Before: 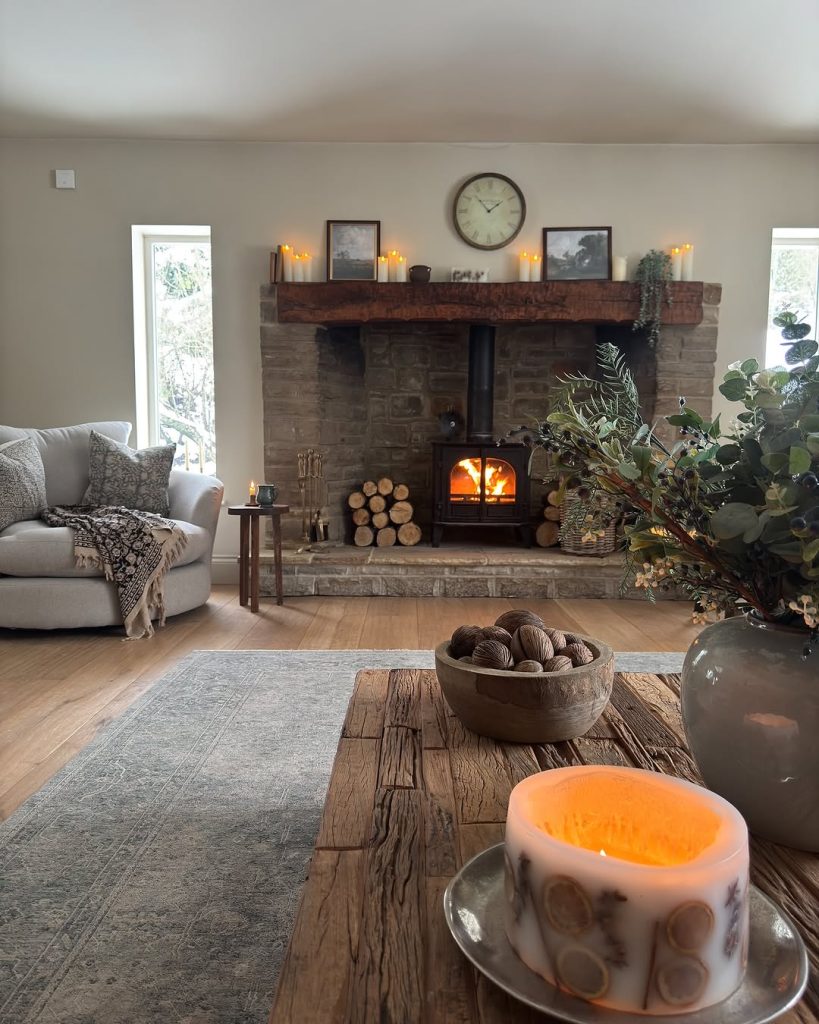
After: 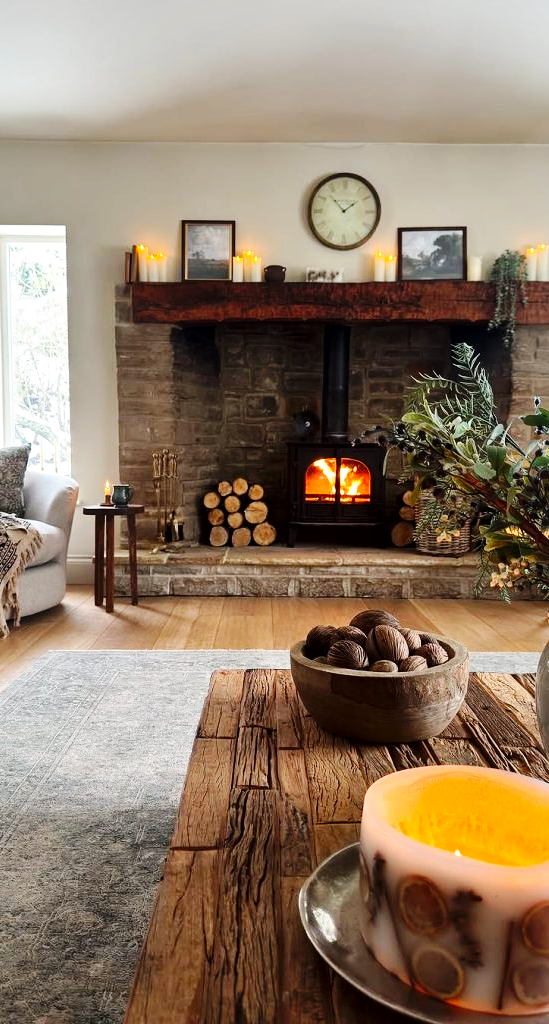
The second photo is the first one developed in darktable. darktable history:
contrast brightness saturation: contrast 0.043, saturation 0.162
crop and rotate: left 17.813%, right 15.078%
base curve: curves: ch0 [(0, 0) (0.036, 0.025) (0.121, 0.166) (0.206, 0.329) (0.605, 0.79) (1, 1)], preserve colors none
local contrast: mode bilateral grid, contrast 26, coarseness 49, detail 123%, midtone range 0.2
